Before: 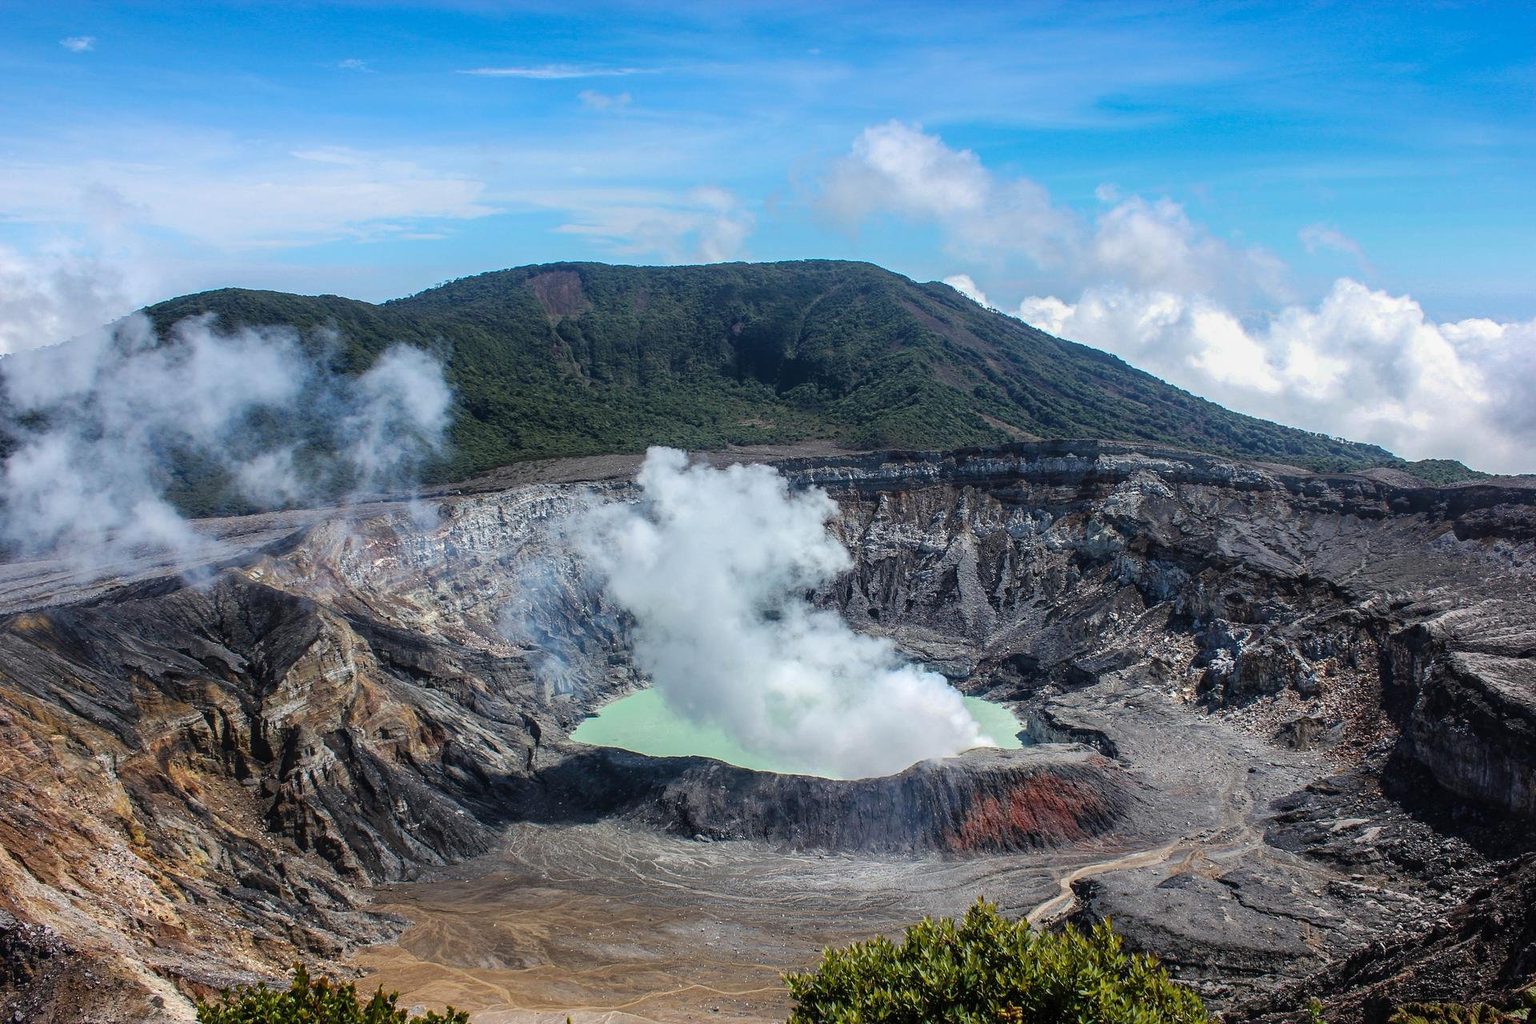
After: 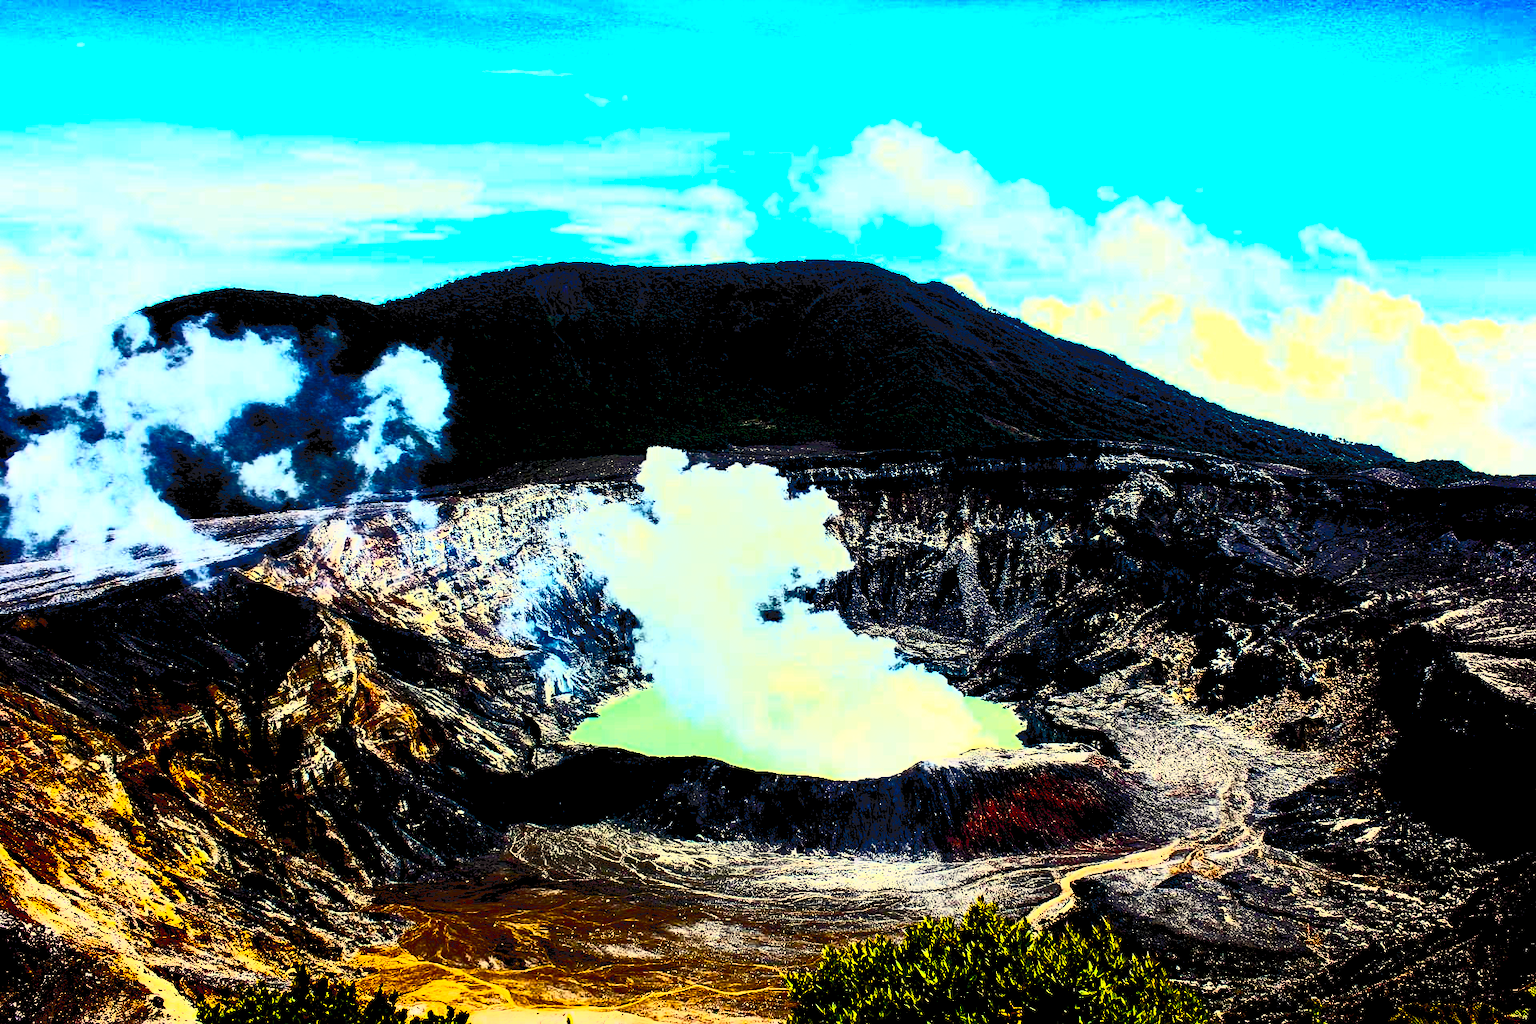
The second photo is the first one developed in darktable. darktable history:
exposure: black level correction 0.099, exposure -0.089 EV, compensate highlight preservation false
color balance rgb: highlights gain › chroma 8.044%, highlights gain › hue 85.12°, perceptual saturation grading › global saturation 31.081%, perceptual brilliance grading › highlights 17.651%, perceptual brilliance grading › mid-tones 31.349%, perceptual brilliance grading › shadows -30.507%
contrast brightness saturation: contrast 0.822, brightness 0.583, saturation 0.573
tone curve: curves: ch0 [(0, 0) (0.003, 0.103) (0.011, 0.103) (0.025, 0.105) (0.044, 0.108) (0.069, 0.108) (0.1, 0.111) (0.136, 0.121) (0.177, 0.145) (0.224, 0.174) (0.277, 0.223) (0.335, 0.289) (0.399, 0.374) (0.468, 0.47) (0.543, 0.579) (0.623, 0.687) (0.709, 0.787) (0.801, 0.879) (0.898, 0.942) (1, 1)], color space Lab, independent channels, preserve colors none
